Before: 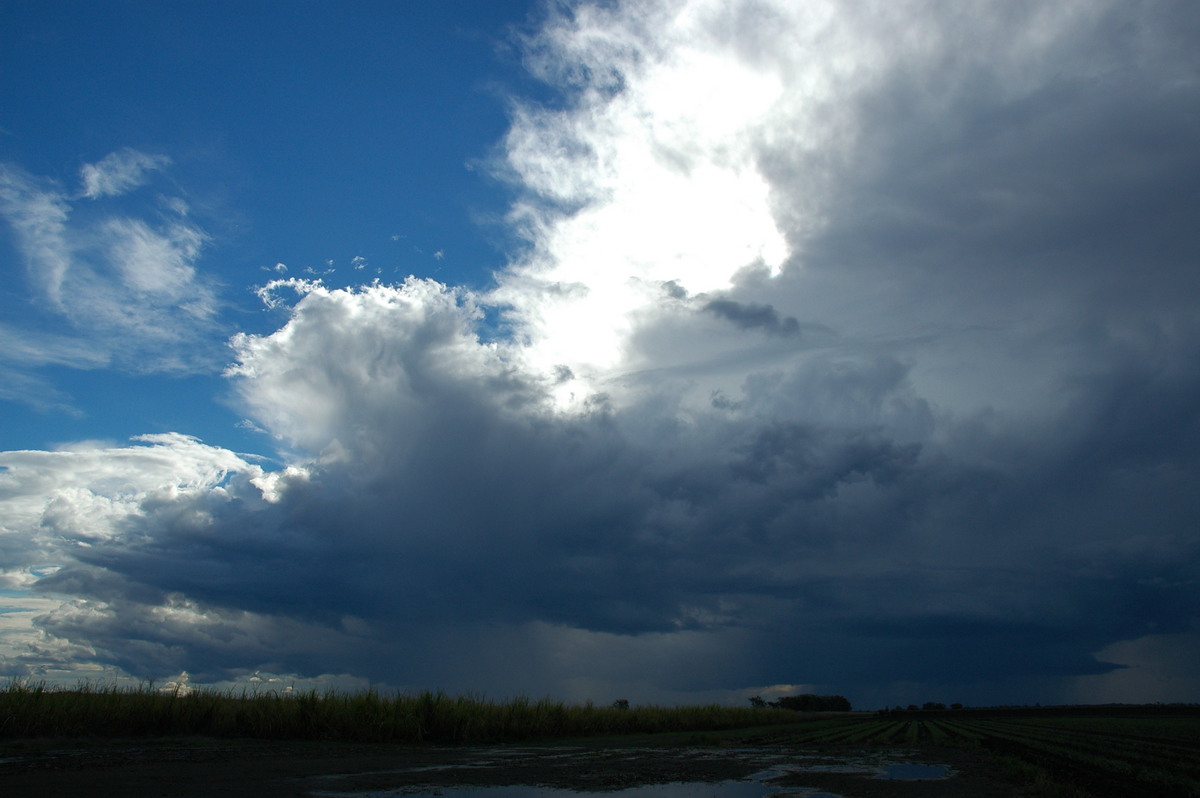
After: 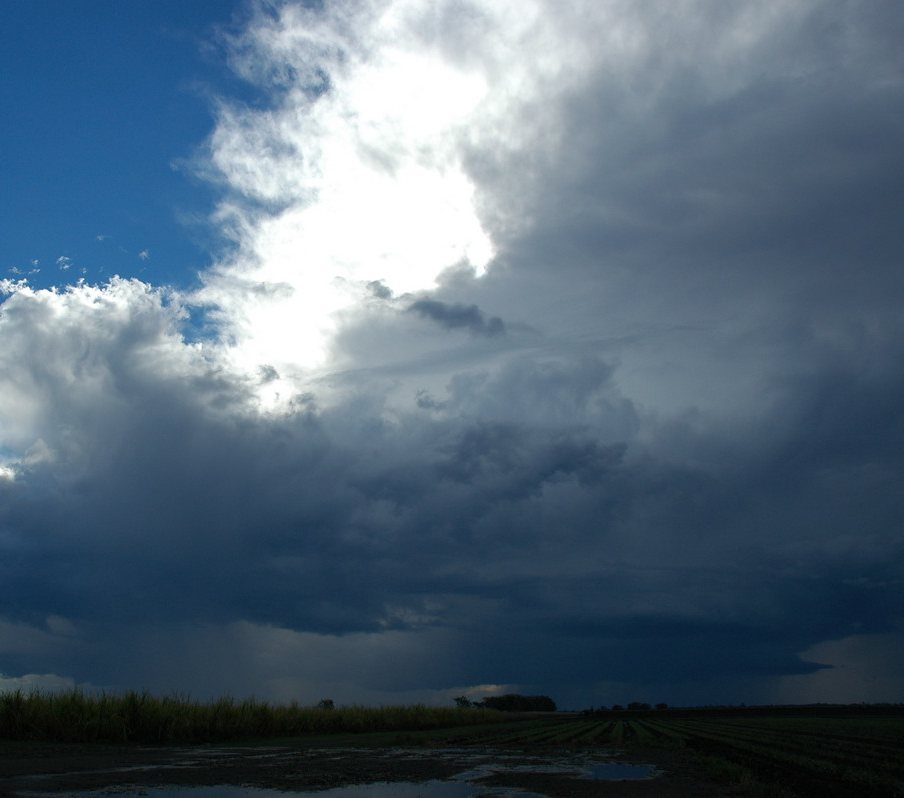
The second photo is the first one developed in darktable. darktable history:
crop and rotate: left 24.6%
white balance: emerald 1
